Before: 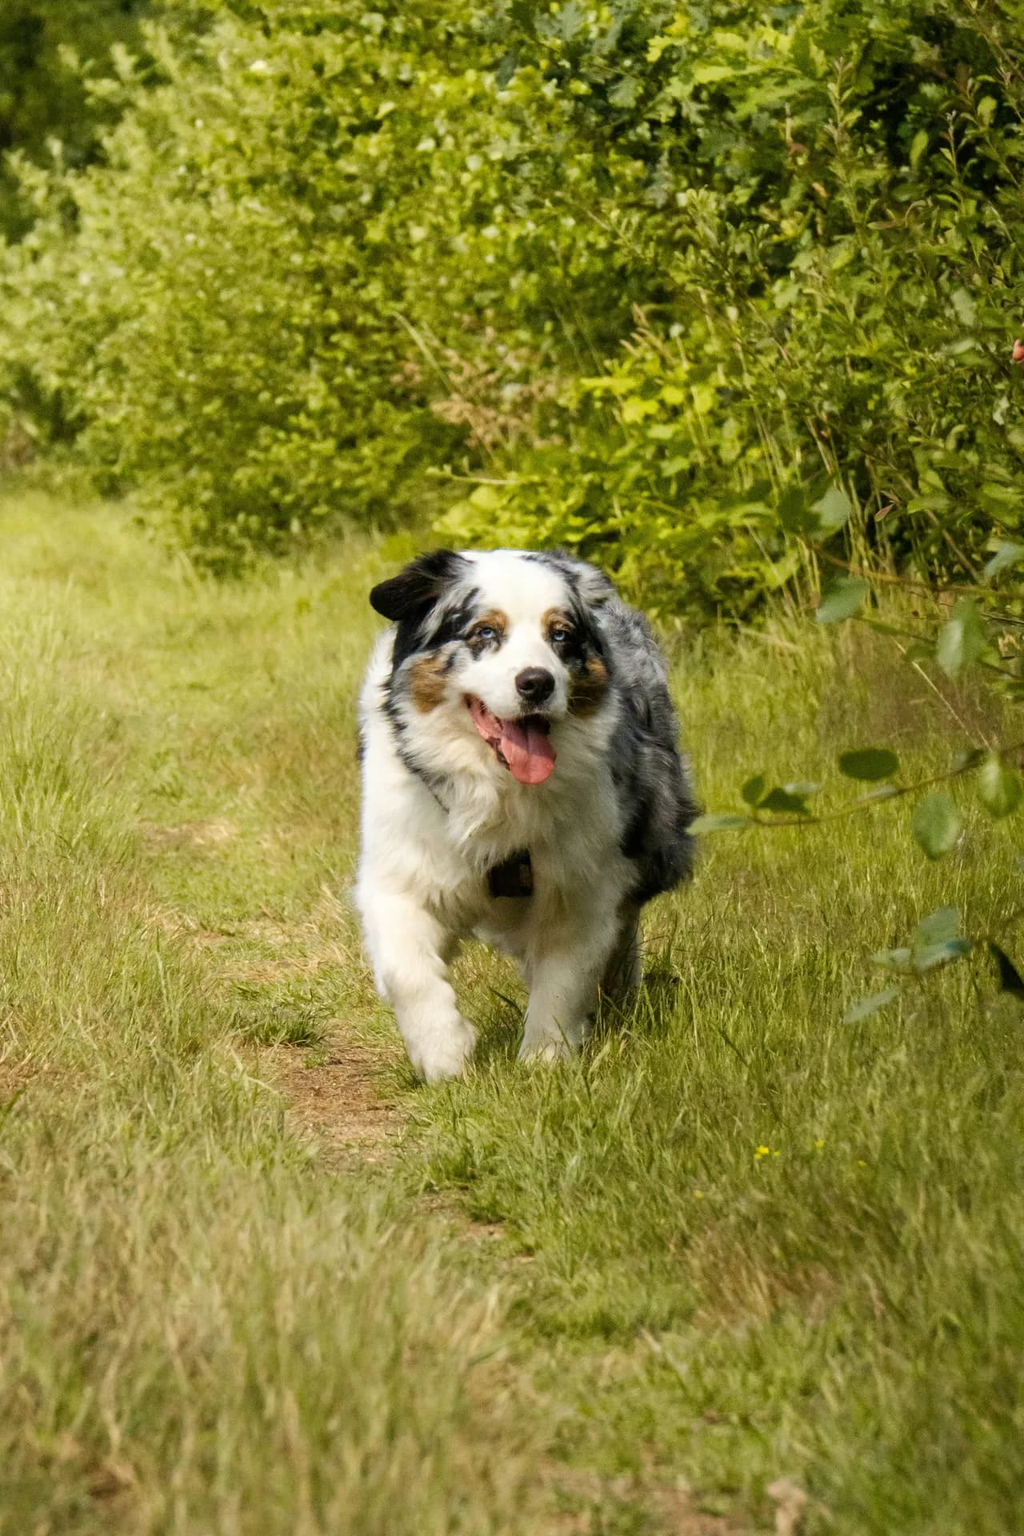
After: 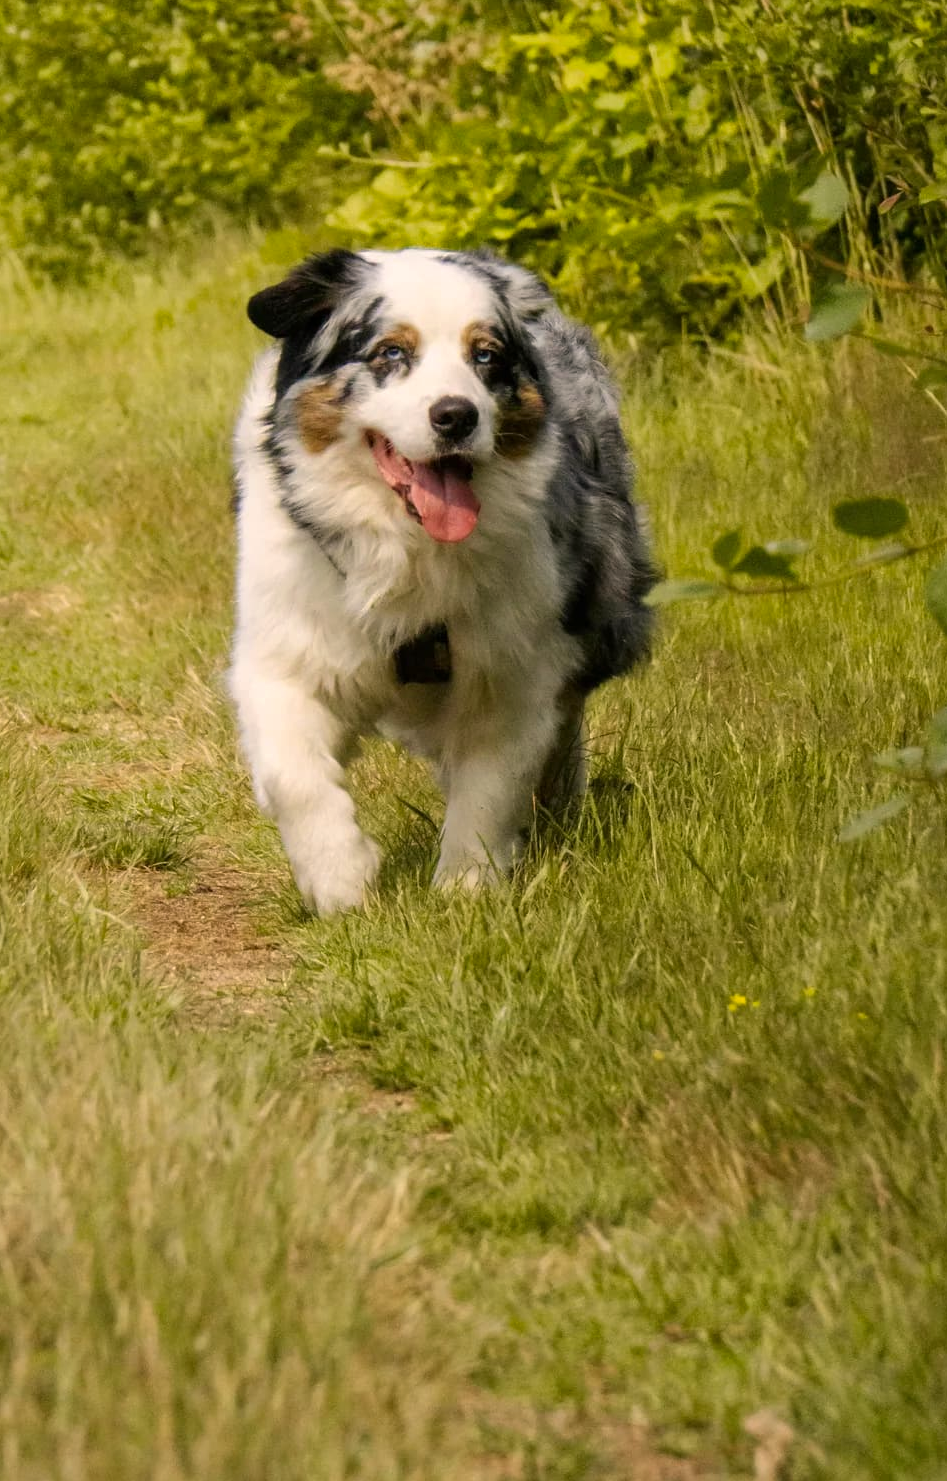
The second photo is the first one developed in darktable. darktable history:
color correction: highlights a* 5.81, highlights b* 4.84
crop: left 16.871%, top 22.857%, right 9.116%
shadows and highlights: shadows -20, white point adjustment -2, highlights -35
